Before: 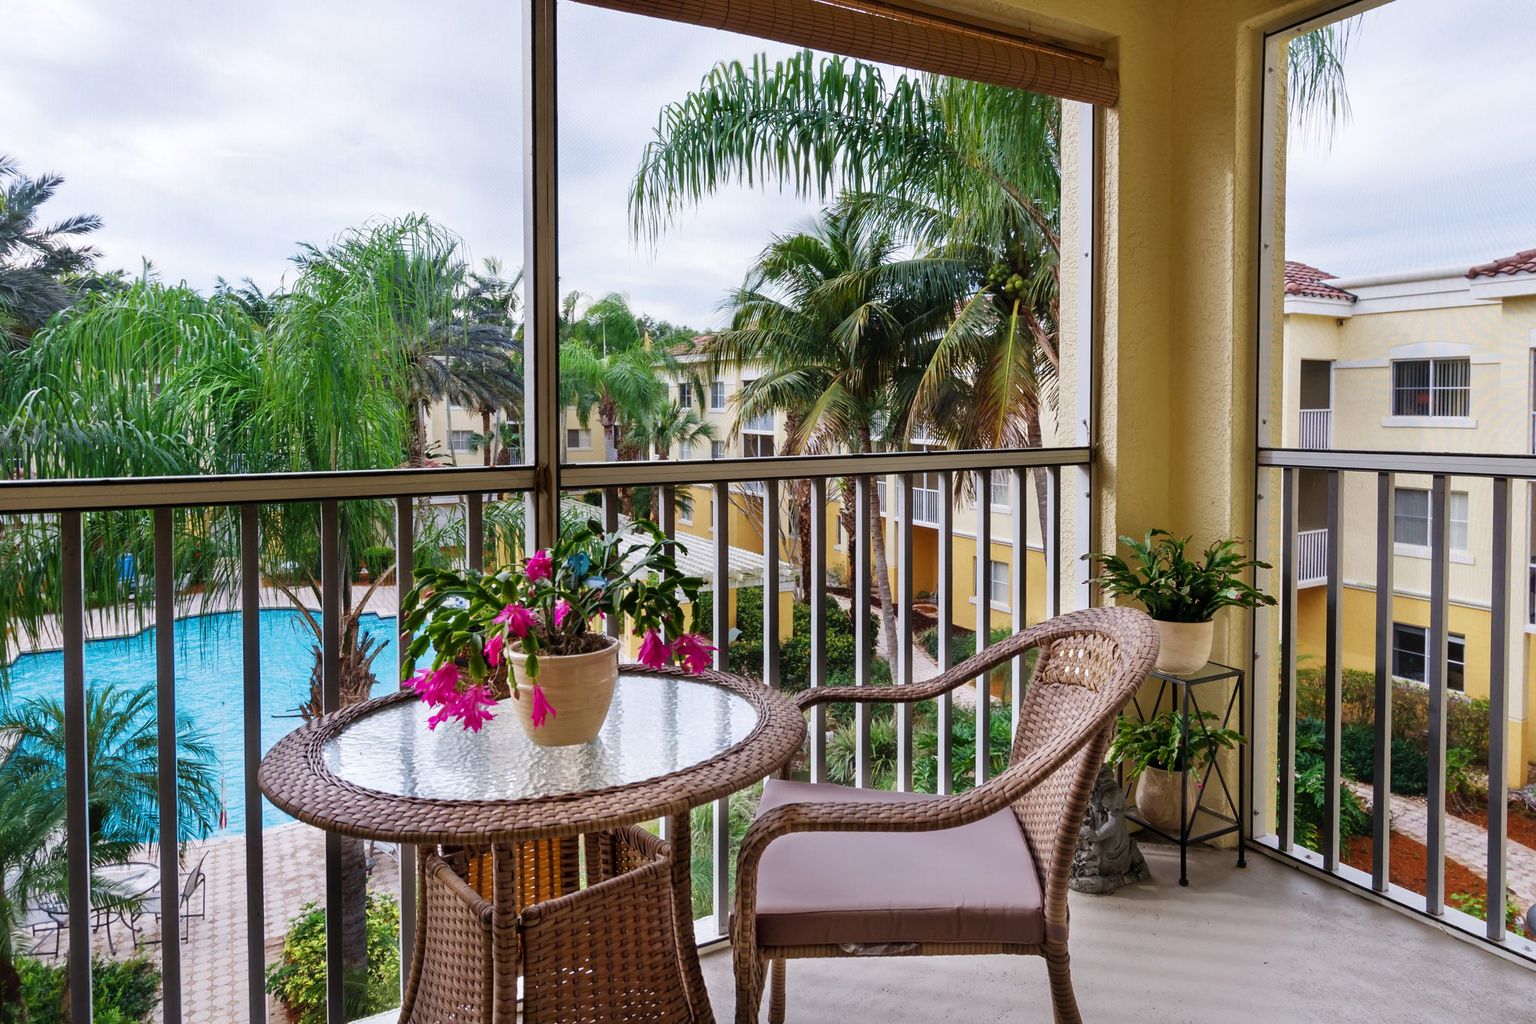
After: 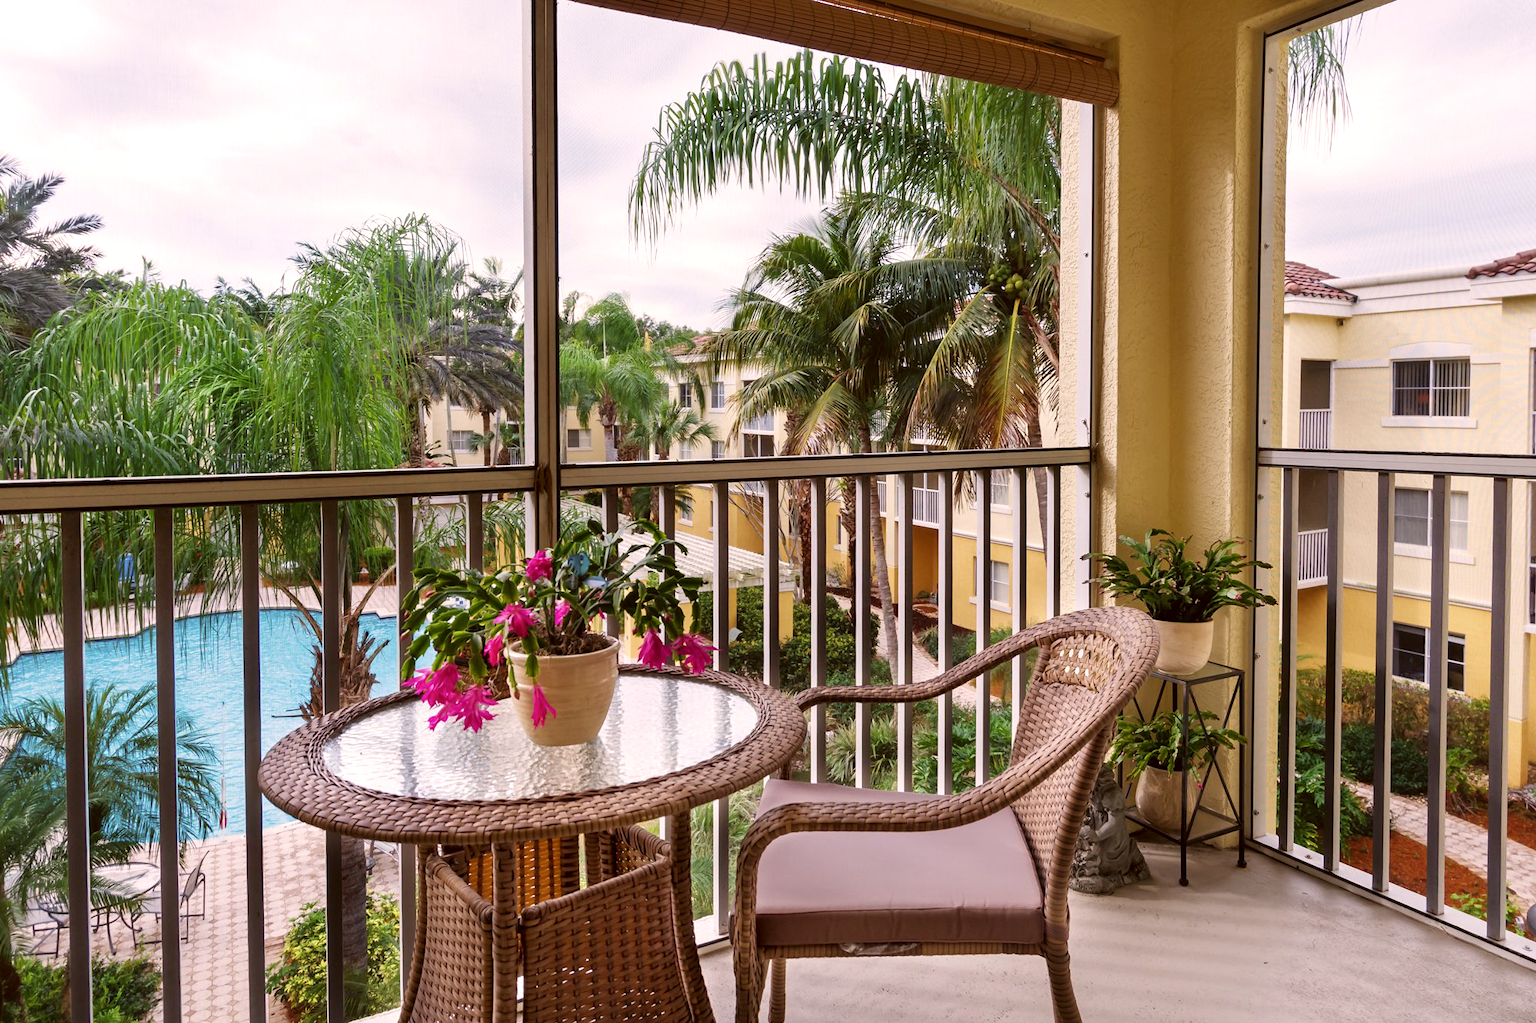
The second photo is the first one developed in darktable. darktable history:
exposure: exposure 0.2 EV, compensate highlight preservation false
color correction: highlights a* 6.57, highlights b* 7.54, shadows a* 5.75, shadows b* 7.51, saturation 0.892
